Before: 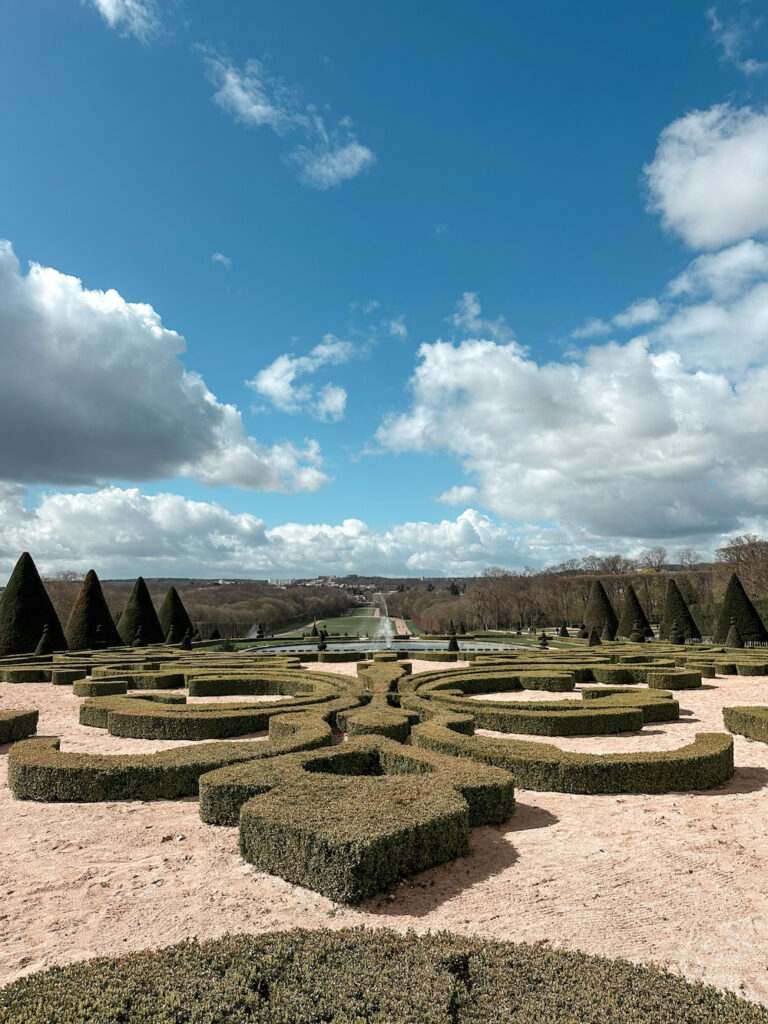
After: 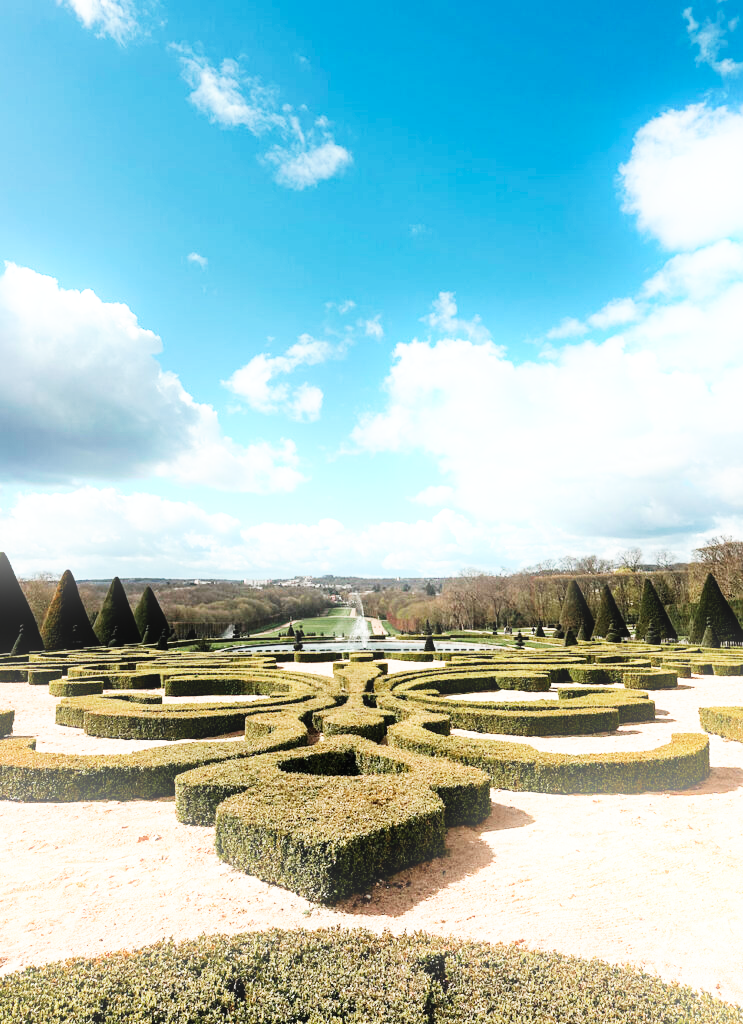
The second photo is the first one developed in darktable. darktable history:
base curve: curves: ch0 [(0, 0) (0.007, 0.004) (0.027, 0.03) (0.046, 0.07) (0.207, 0.54) (0.442, 0.872) (0.673, 0.972) (1, 1)], preserve colors none
bloom: size 9%, threshold 100%, strength 7%
crop and rotate: left 3.238%
